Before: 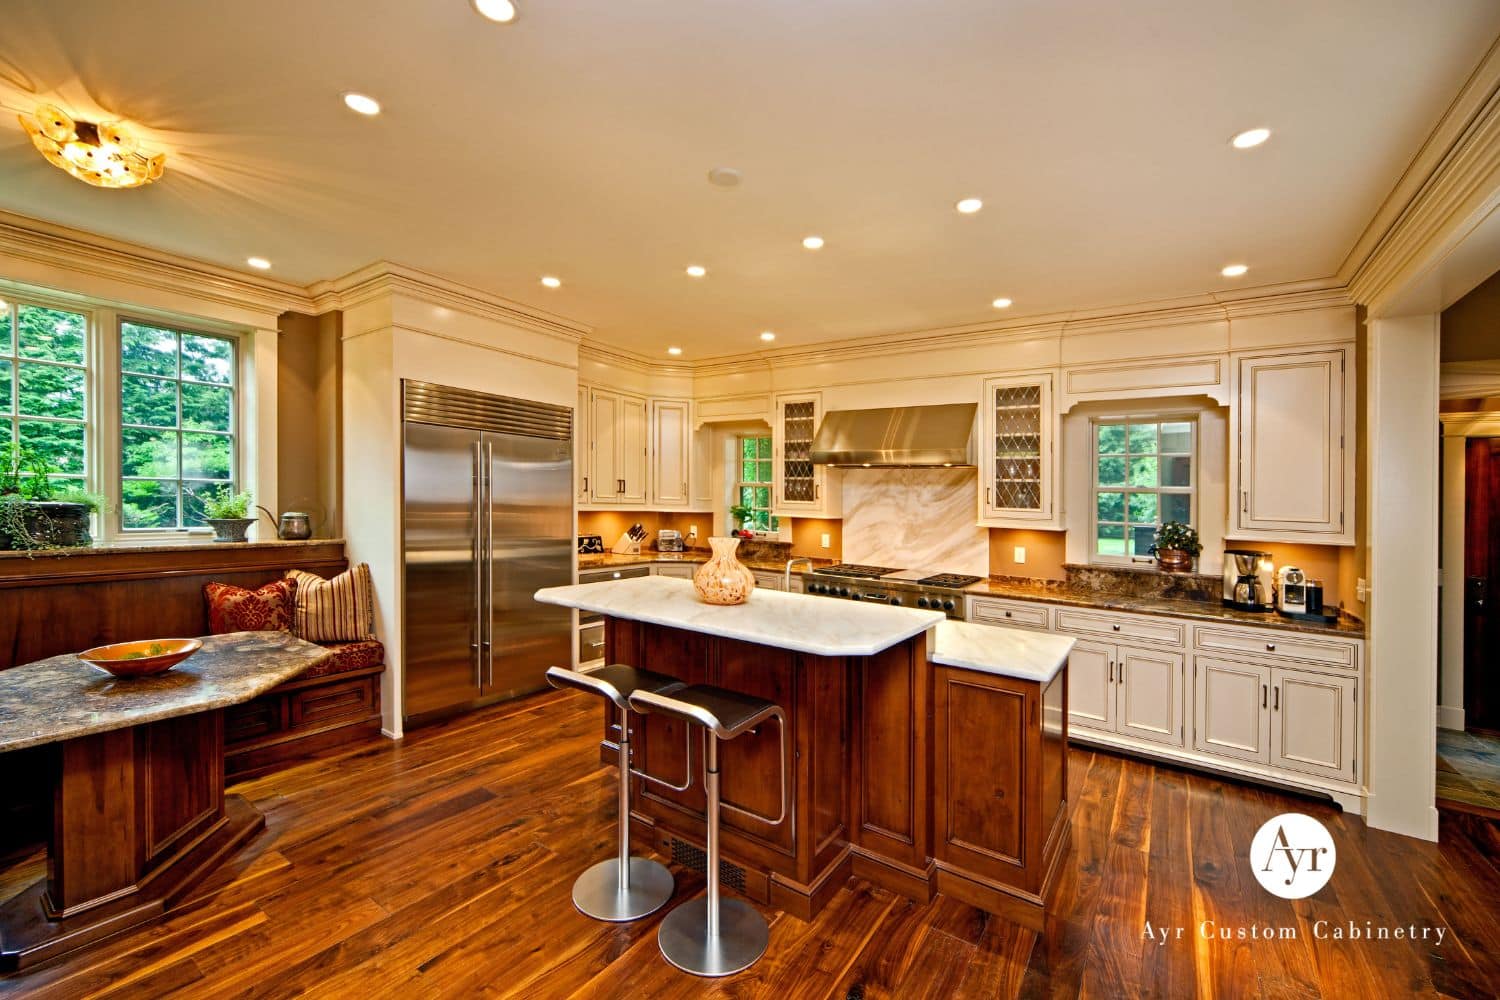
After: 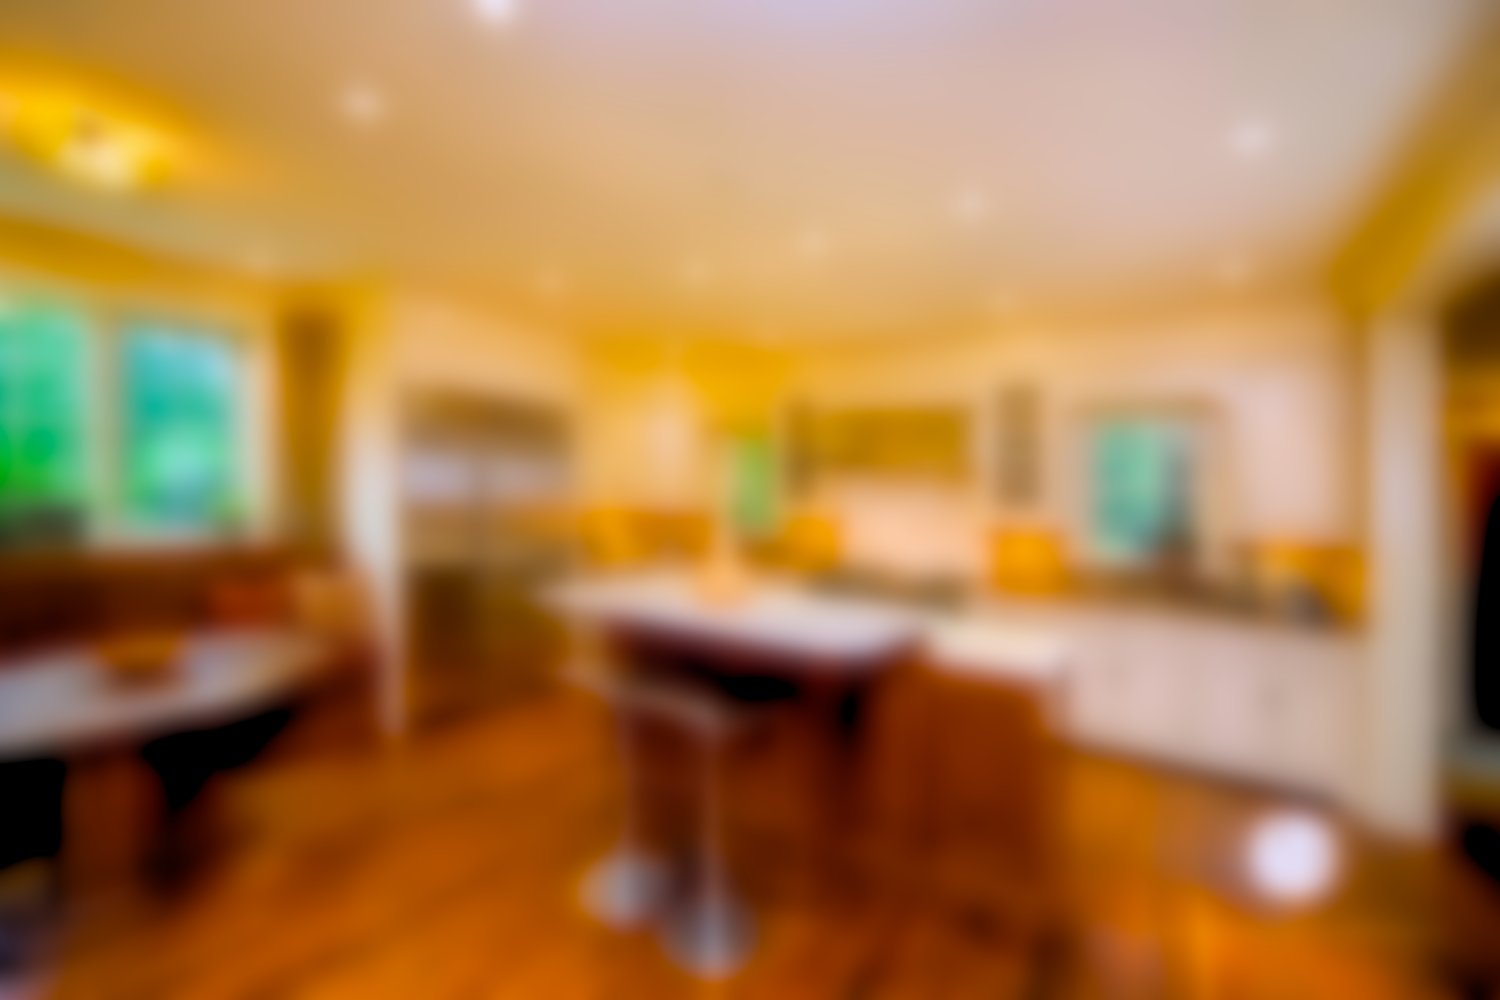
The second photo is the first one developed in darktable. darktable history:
lowpass: radius 16, unbound 0
color balance rgb: linear chroma grading › global chroma 15%, perceptual saturation grading › global saturation 30%
white balance: red 0.967, blue 1.119, emerald 0.756
rgb levels: levels [[0.013, 0.434, 0.89], [0, 0.5, 1], [0, 0.5, 1]]
